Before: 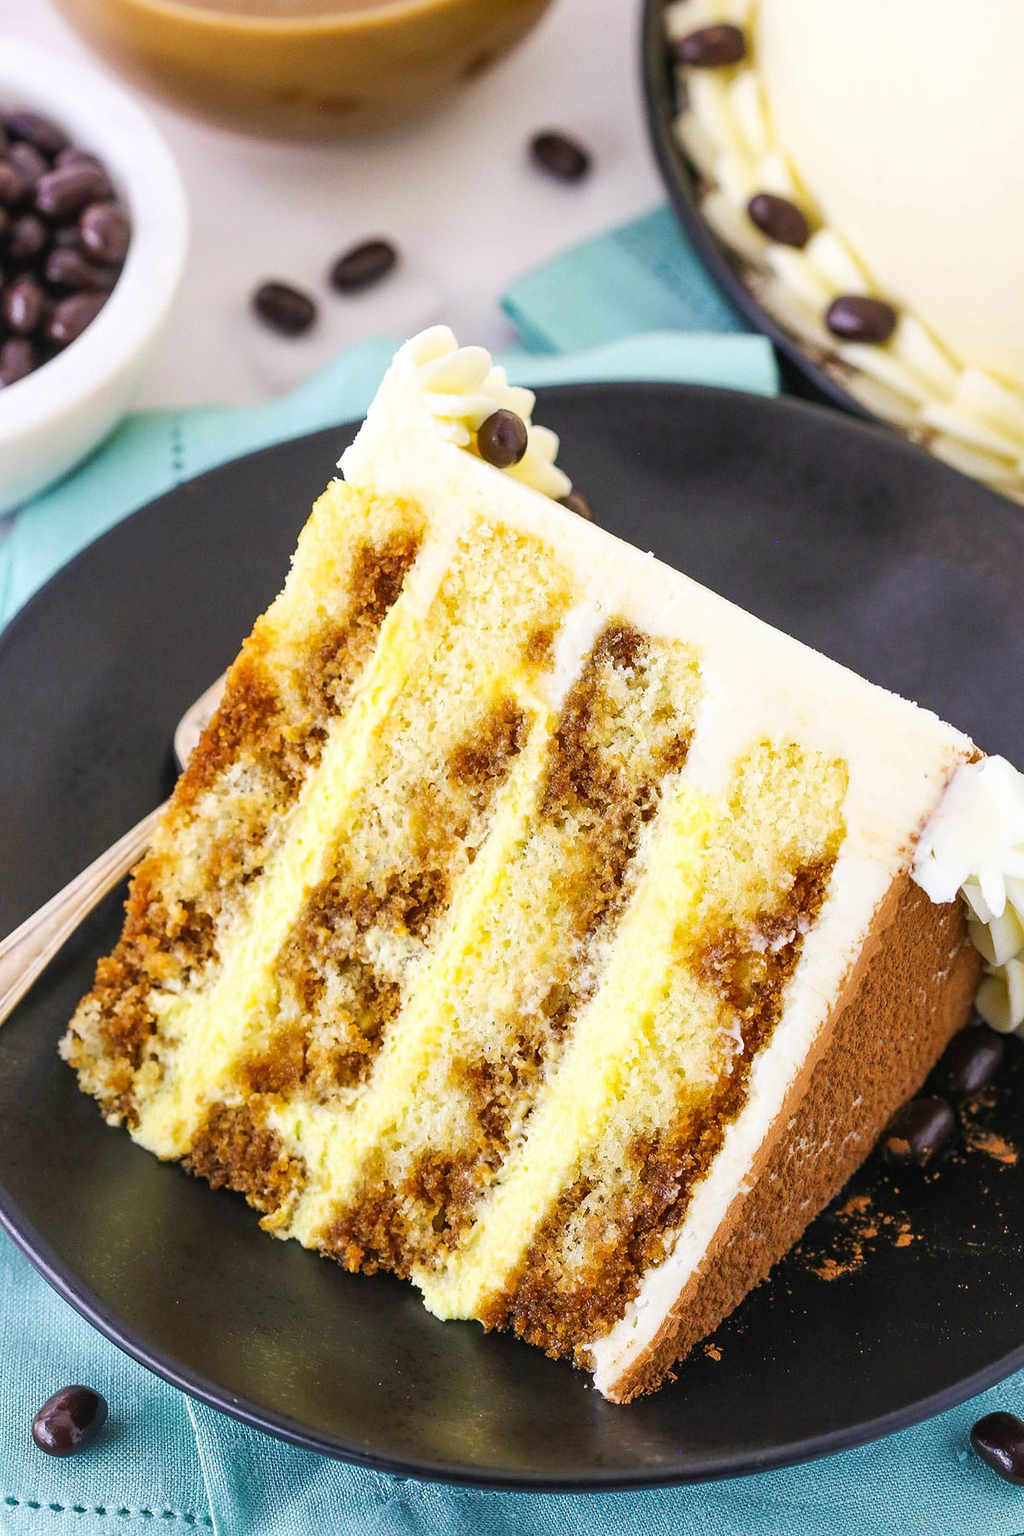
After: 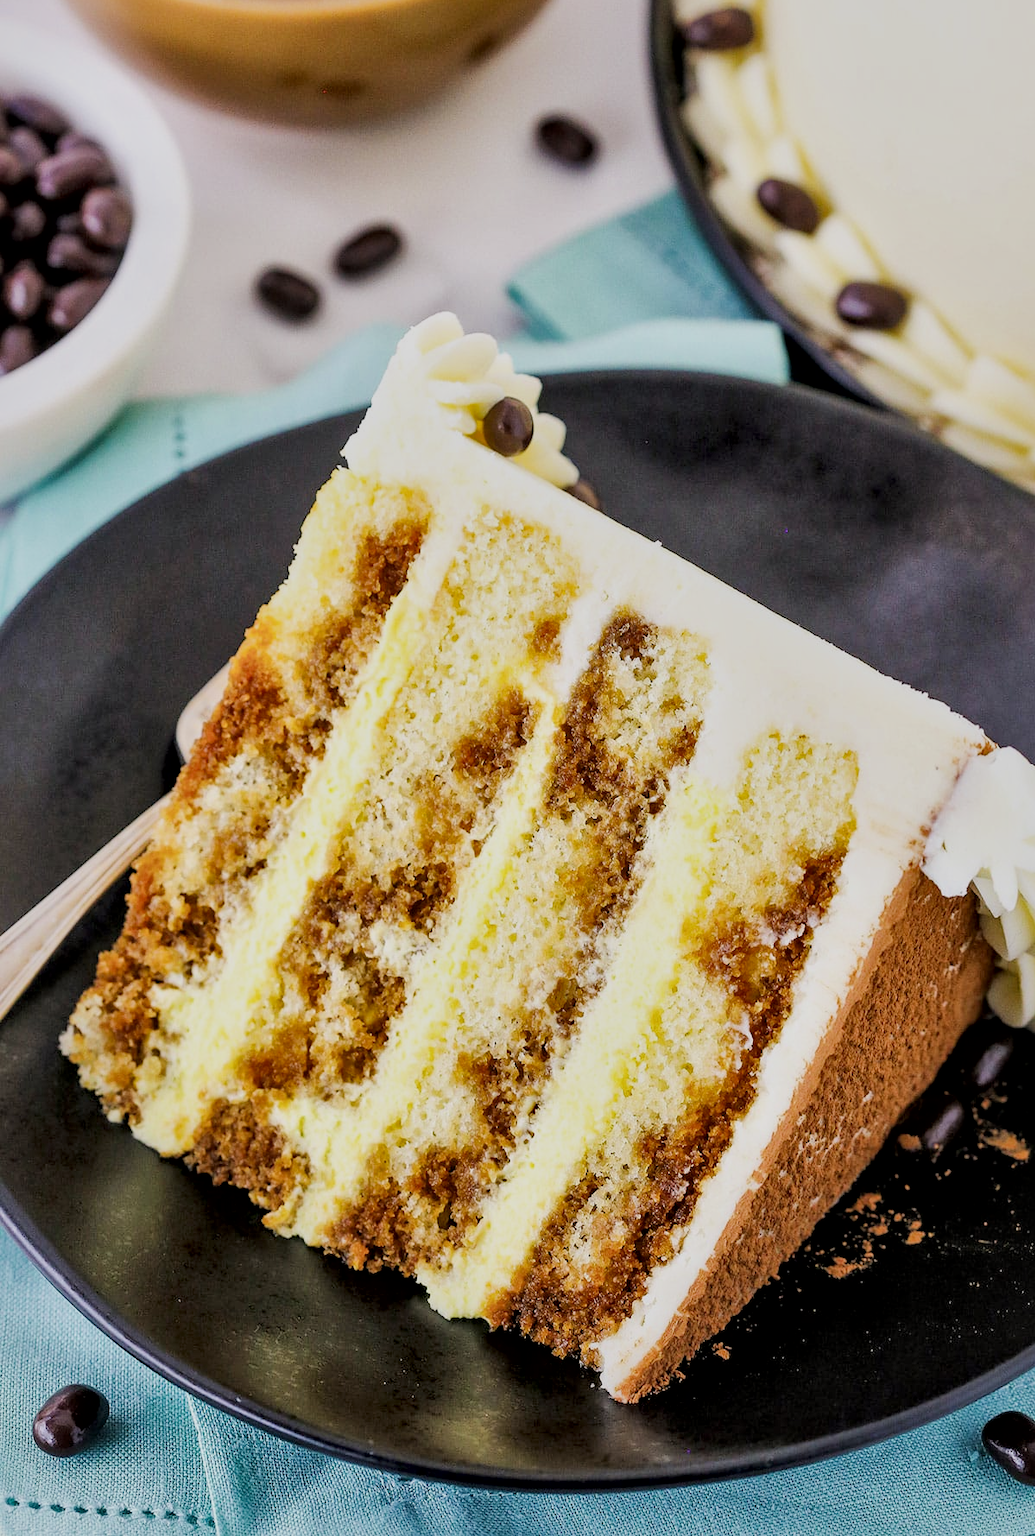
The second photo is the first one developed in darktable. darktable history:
filmic rgb: black relative exposure -6.96 EV, white relative exposure 5.67 EV, hardness 2.84
crop: top 1.112%, right 0.054%
local contrast: mode bilateral grid, contrast 19, coarseness 49, detail 179%, midtone range 0.2
